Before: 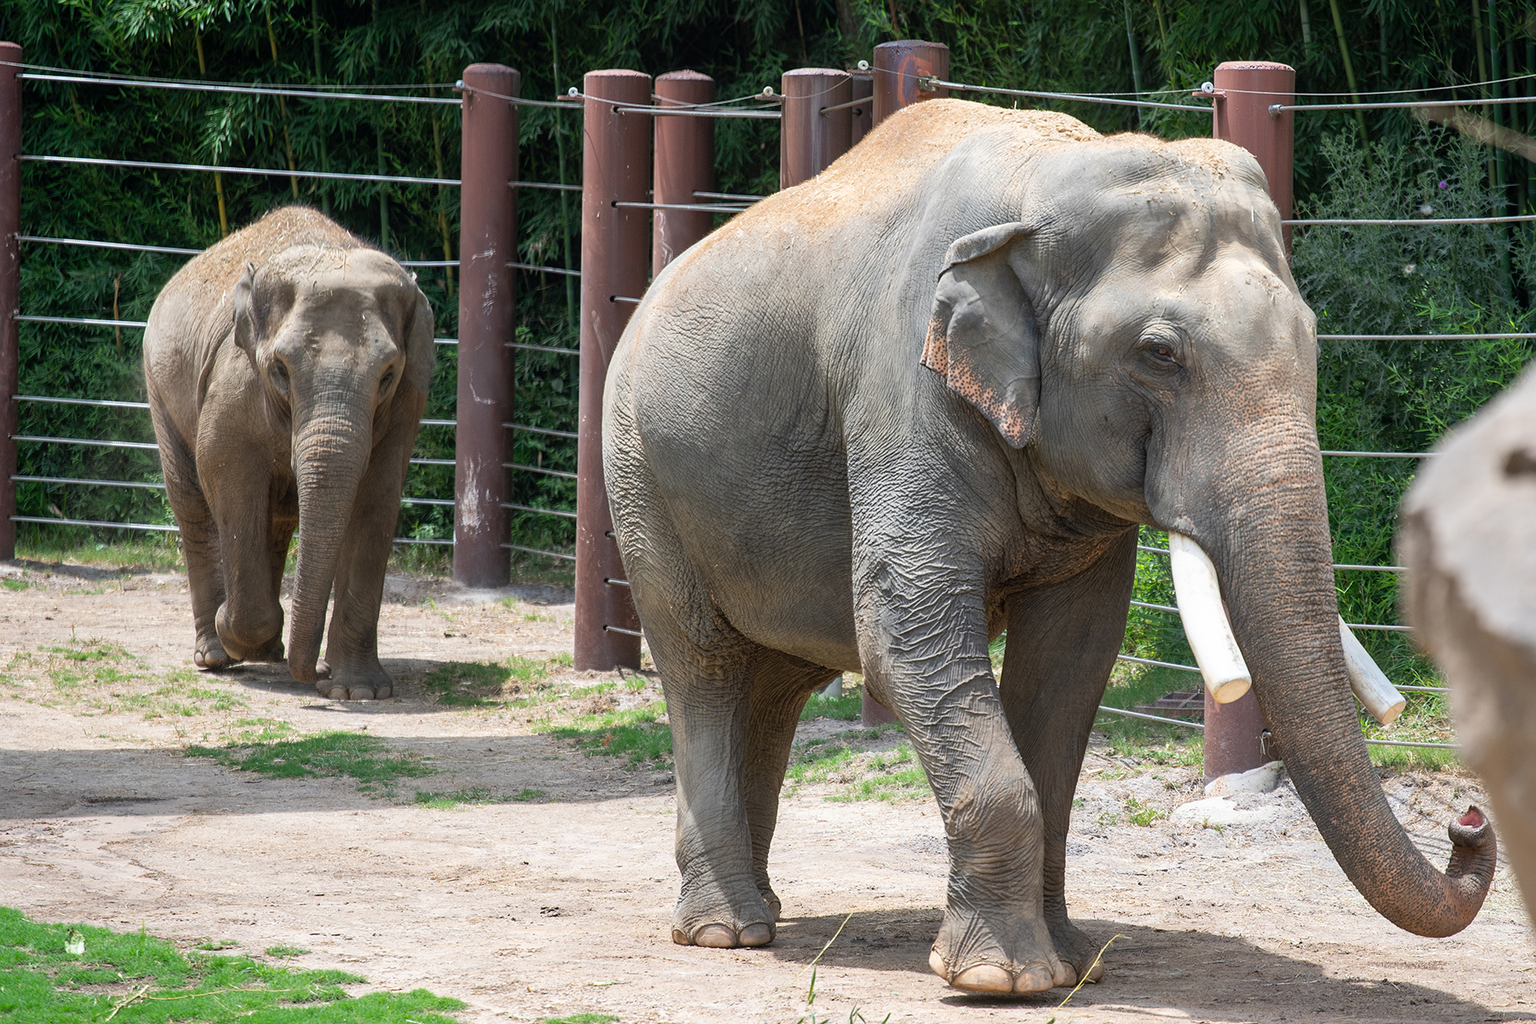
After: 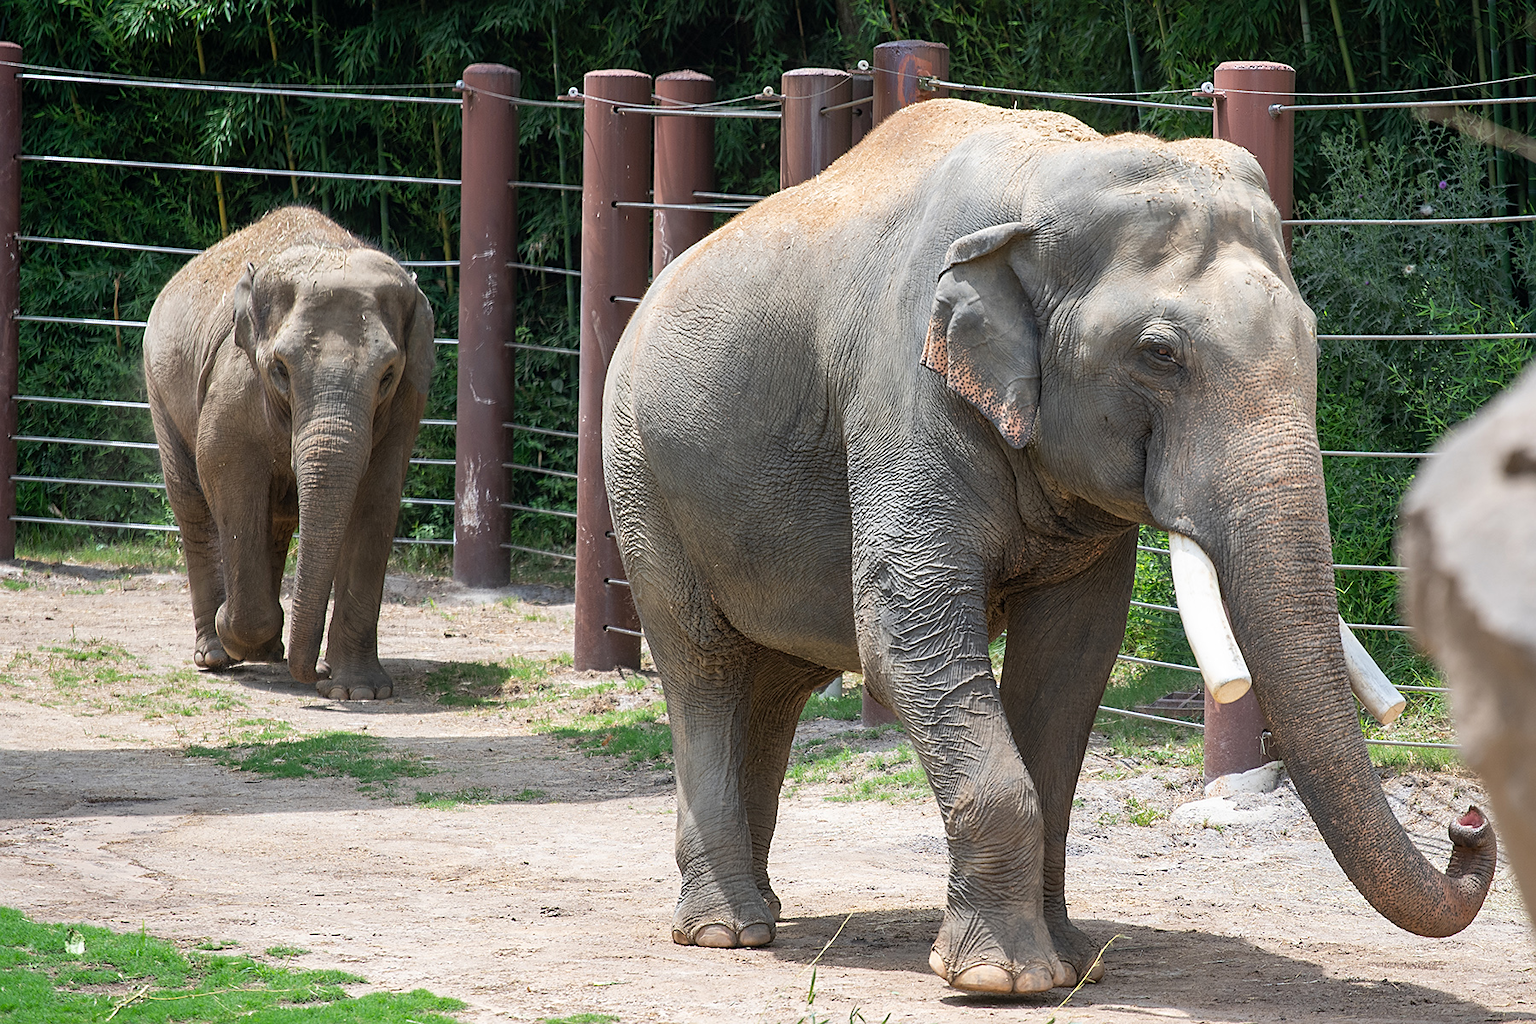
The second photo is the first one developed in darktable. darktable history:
sharpen: radius 1.821, amount 0.411, threshold 1.248
